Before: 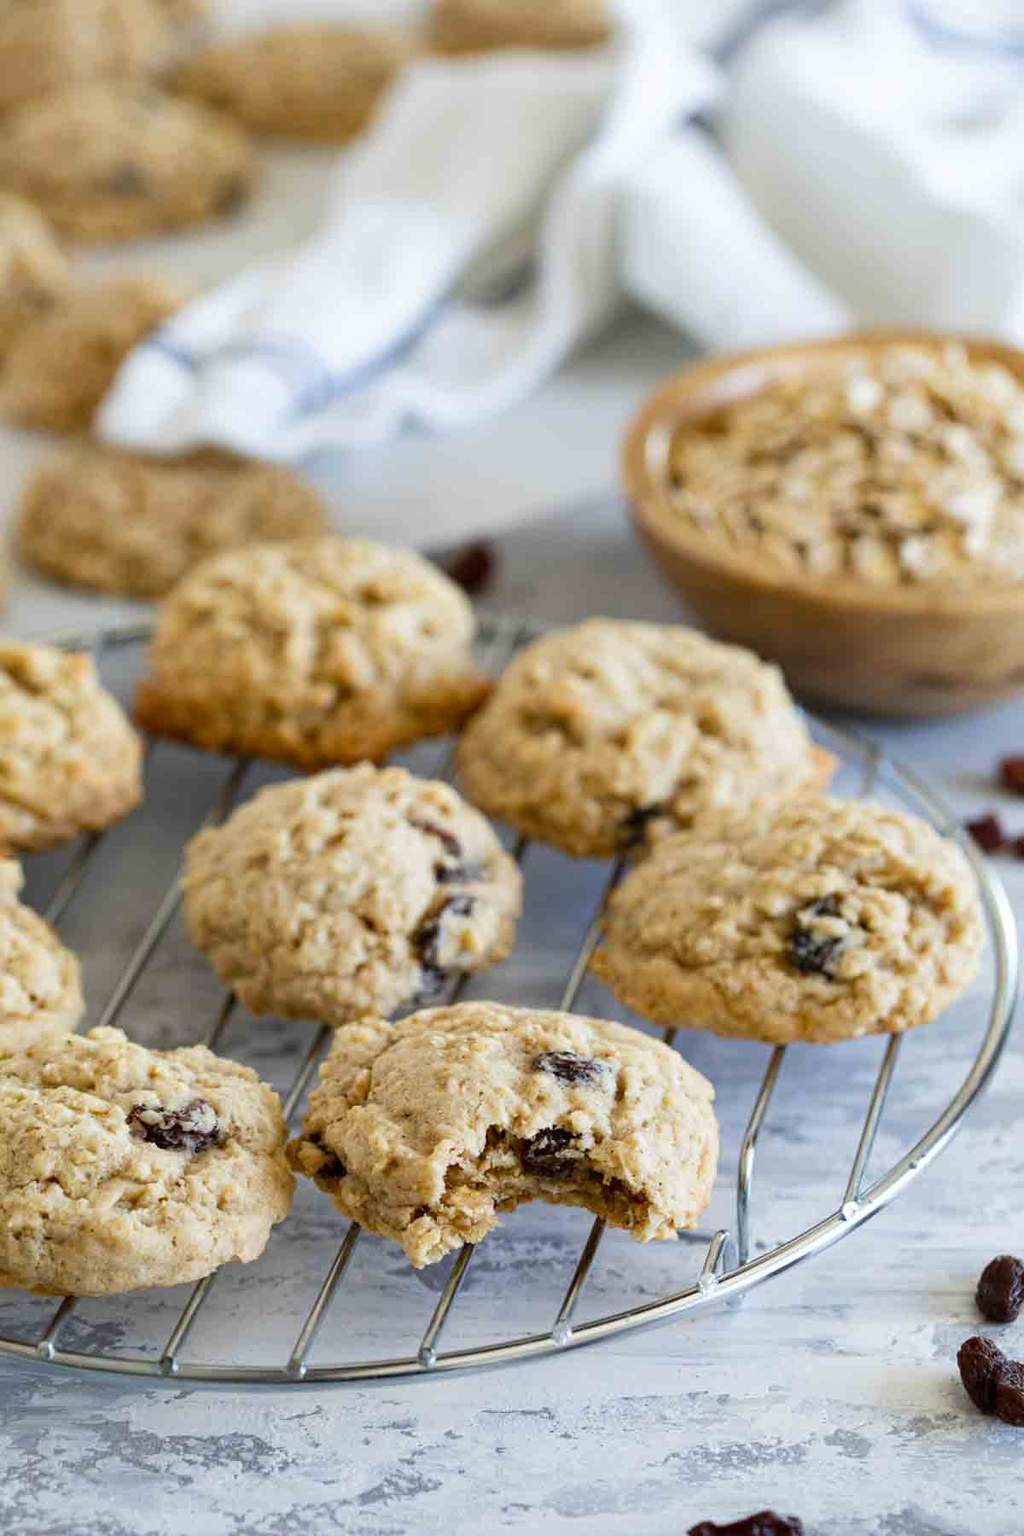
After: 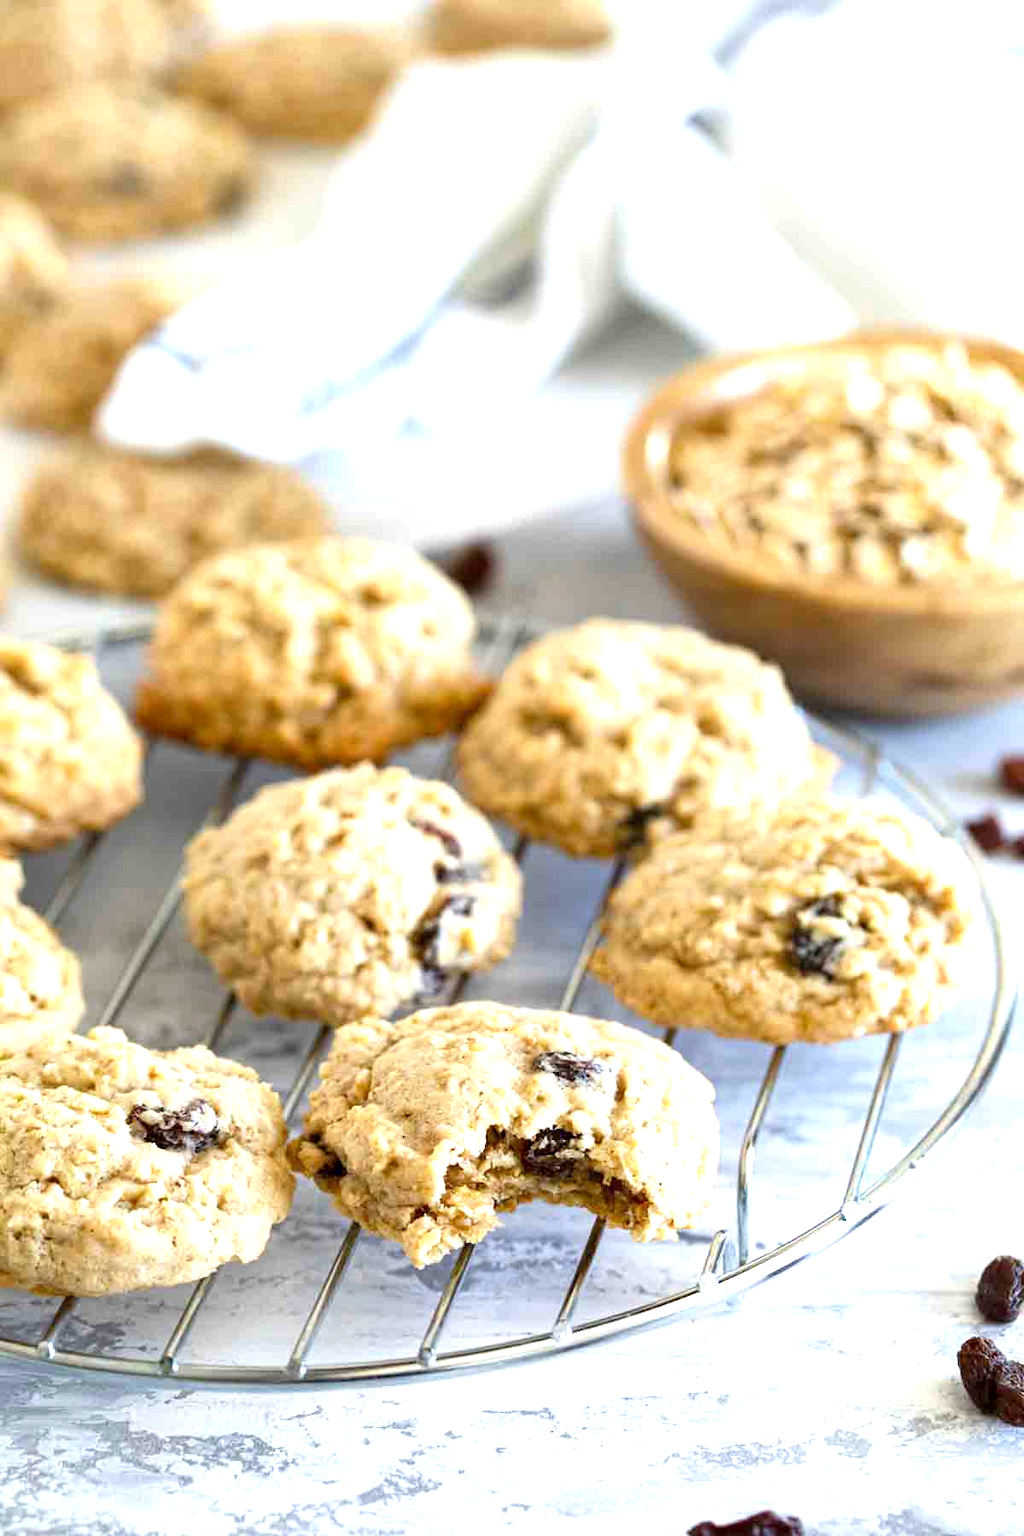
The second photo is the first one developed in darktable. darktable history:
tone equalizer: on, module defaults
exposure: black level correction 0.001, exposure 0.962 EV, compensate highlight preservation false
